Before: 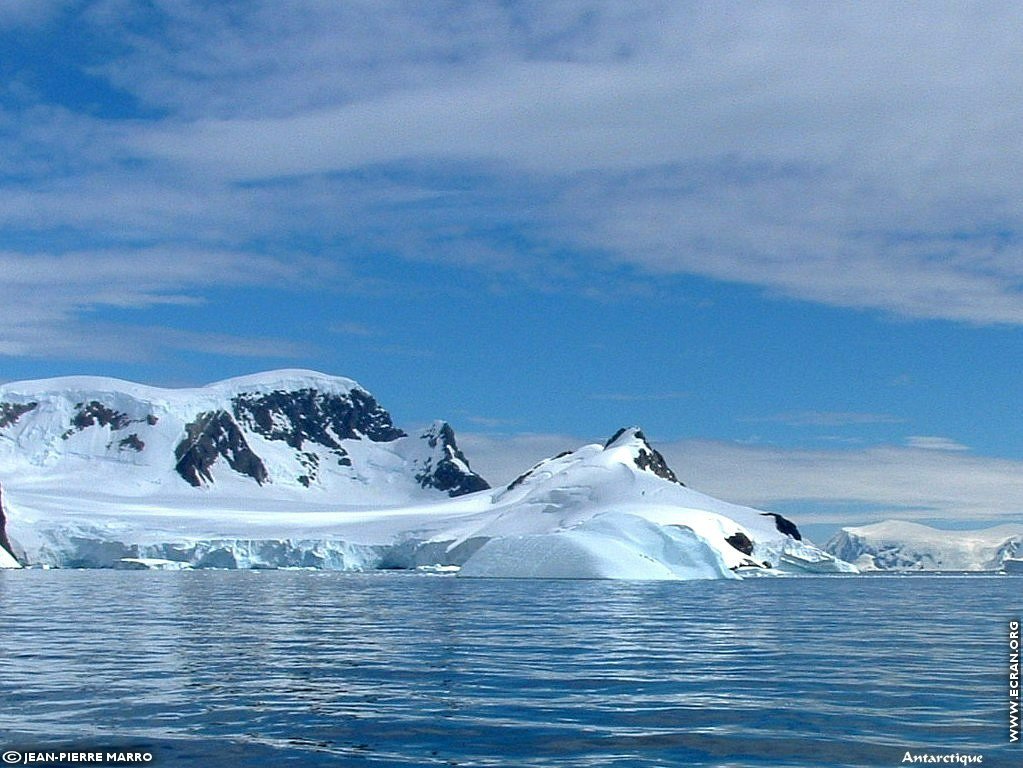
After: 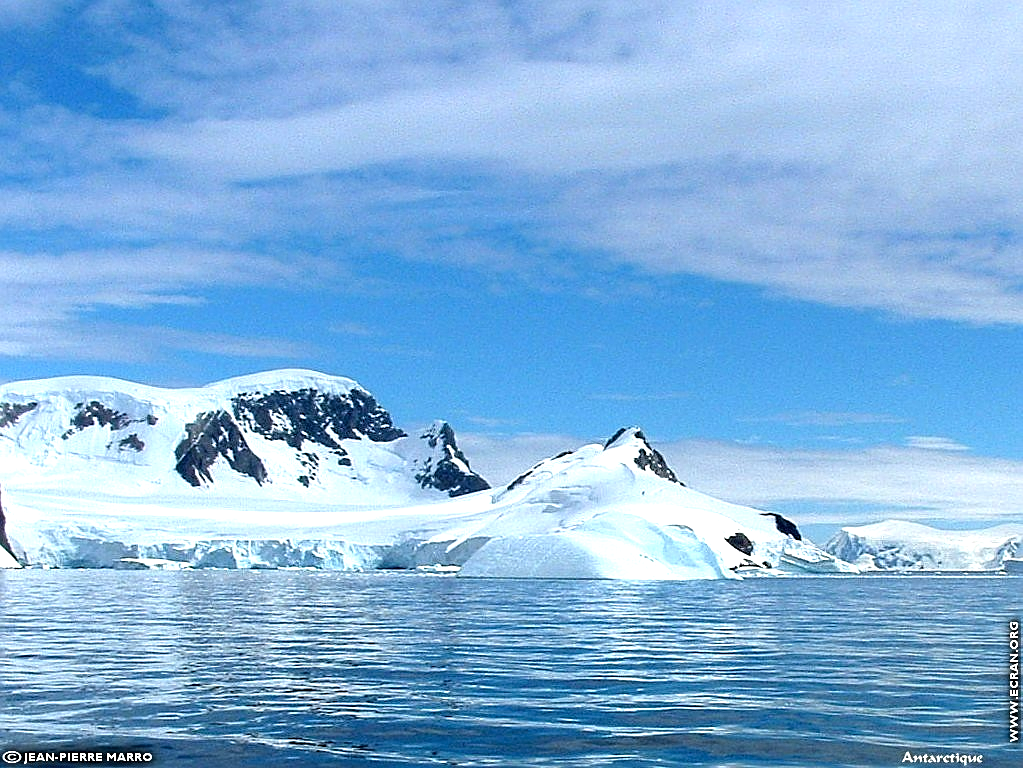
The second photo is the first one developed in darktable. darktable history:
tone equalizer: -8 EV -0.783 EV, -7 EV -0.679 EV, -6 EV -0.627 EV, -5 EV -0.387 EV, -3 EV 0.374 EV, -2 EV 0.6 EV, -1 EV 0.7 EV, +0 EV 0.737 EV, mask exposure compensation -0.503 EV
sharpen: on, module defaults
